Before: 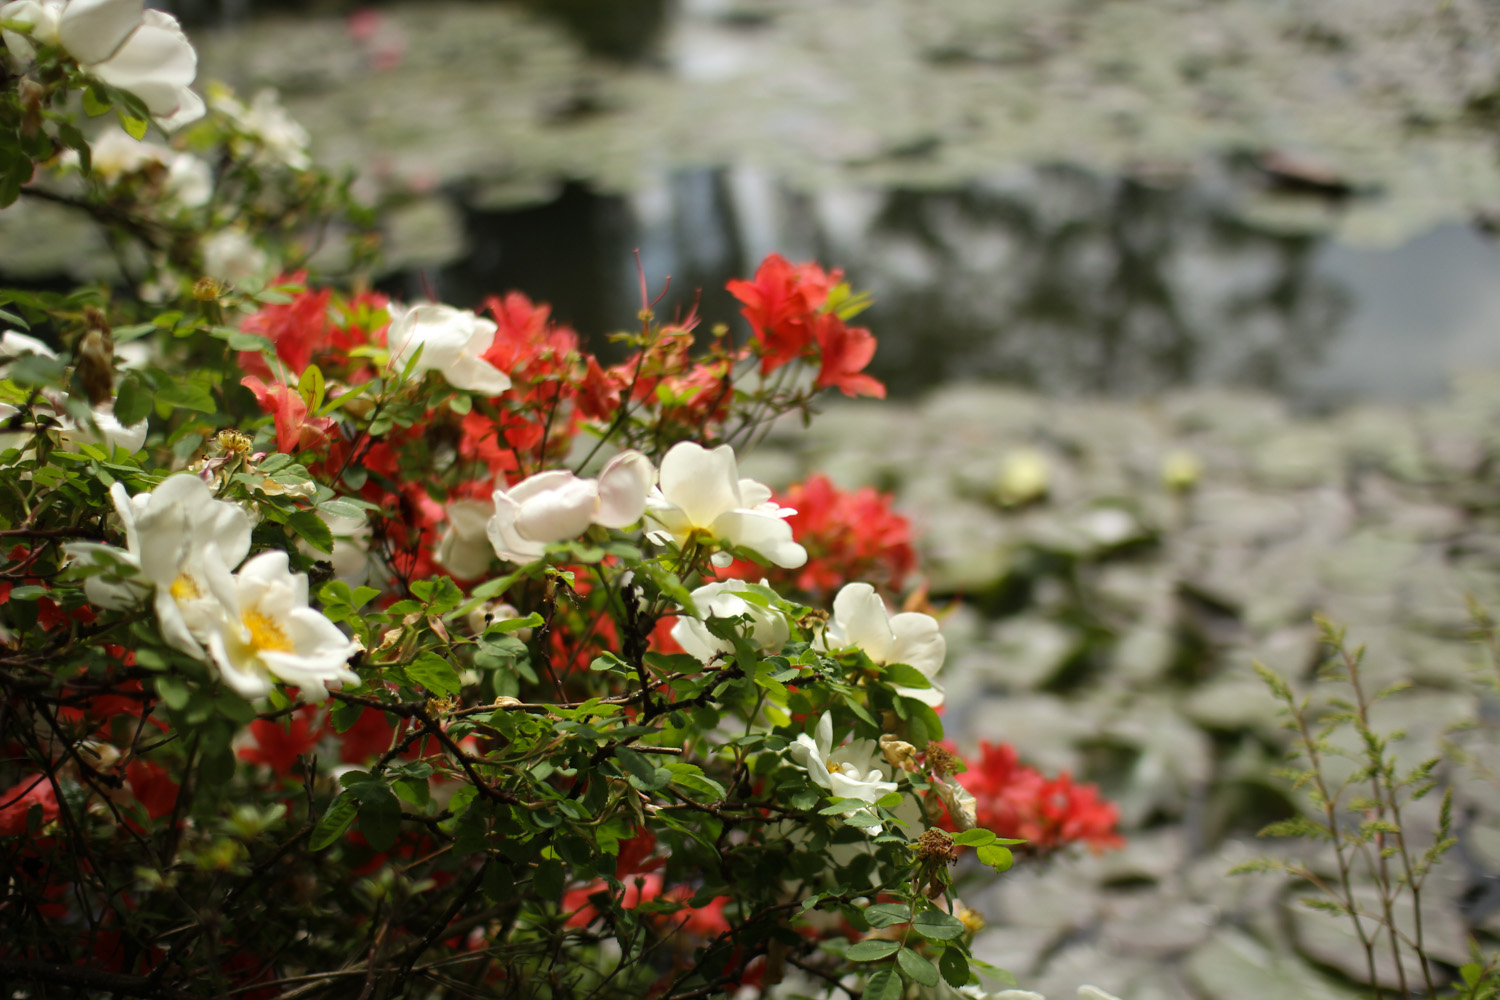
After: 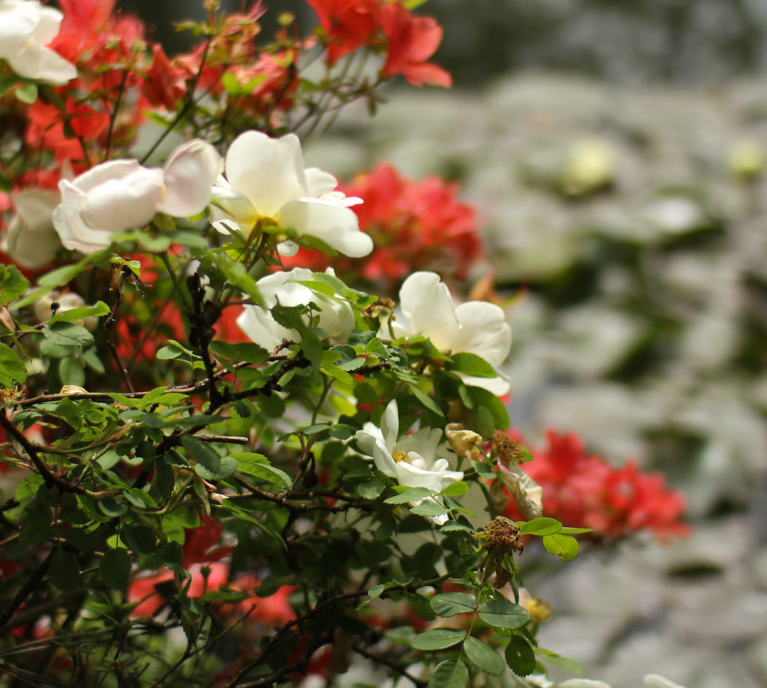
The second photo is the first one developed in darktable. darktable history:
crop and rotate: left 29%, top 31.141%, right 19.838%
shadows and highlights: shadows 37.07, highlights -27.71, soften with gaussian
